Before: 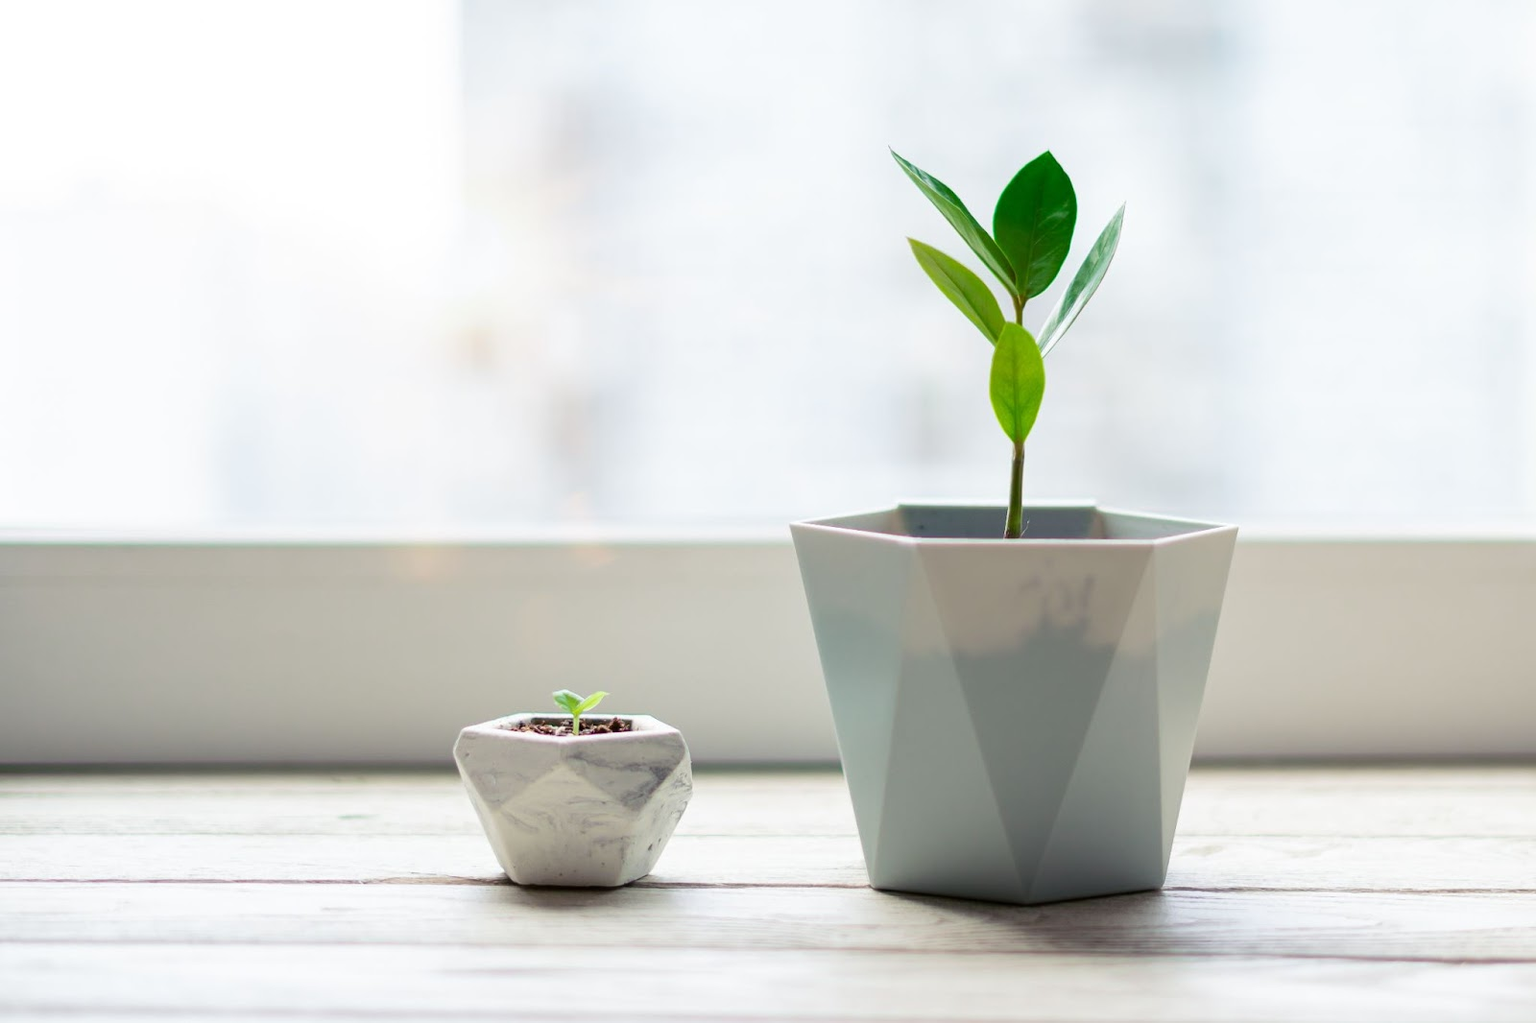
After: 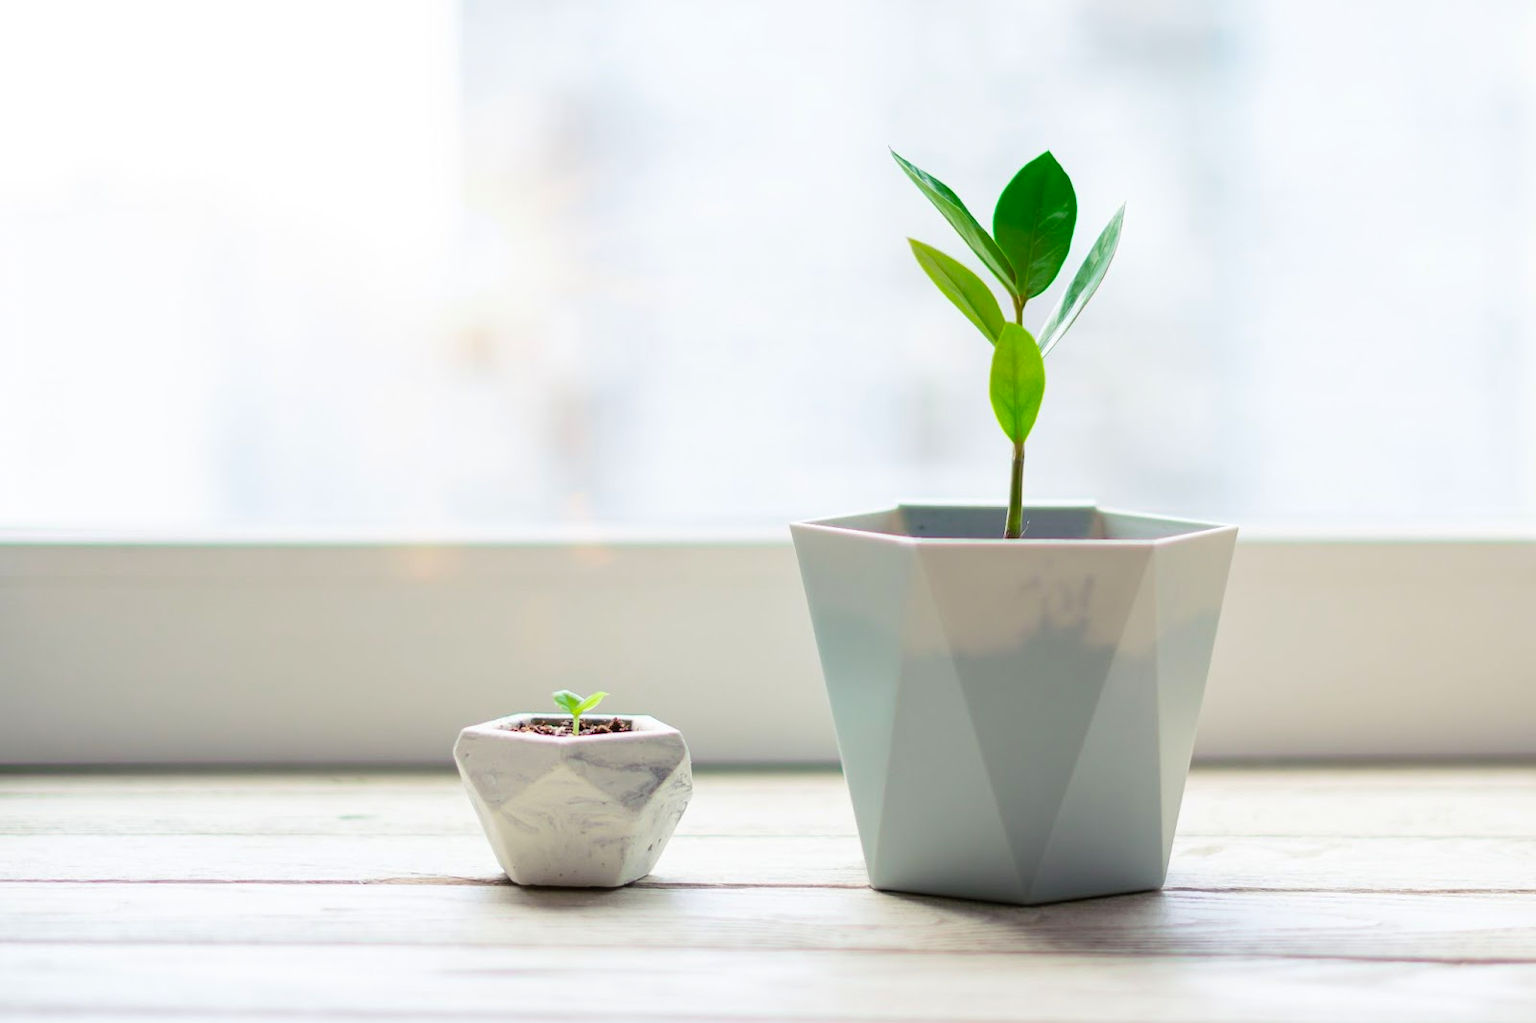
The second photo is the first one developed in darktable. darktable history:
contrast brightness saturation: brightness 0.09, saturation 0.191
